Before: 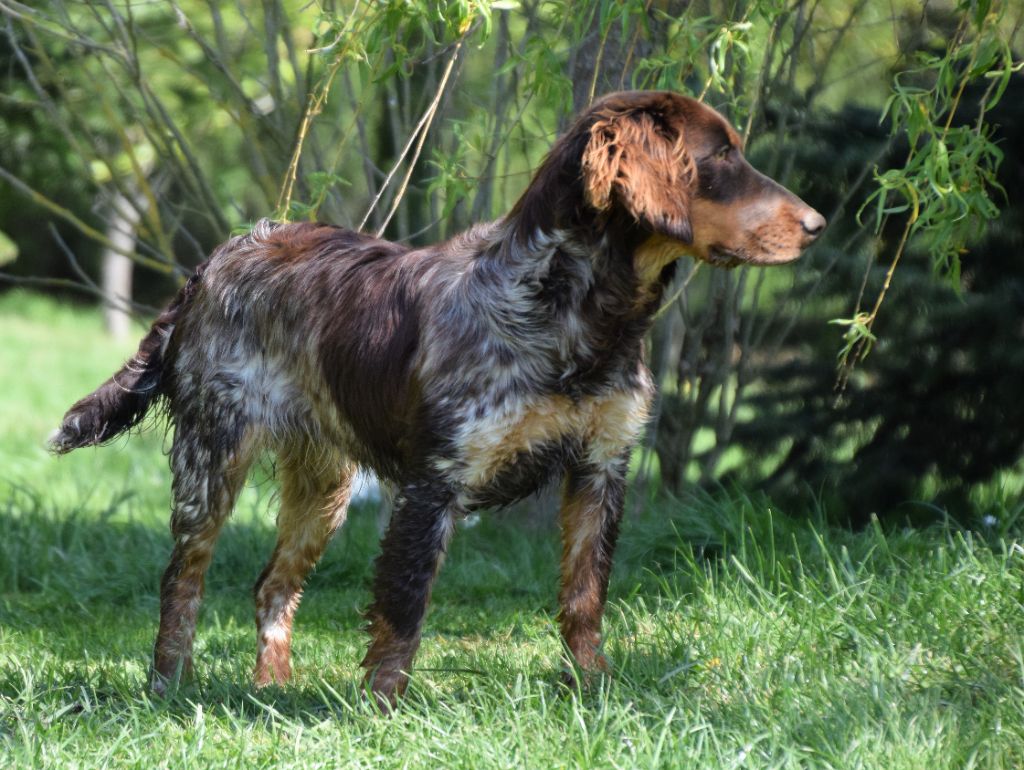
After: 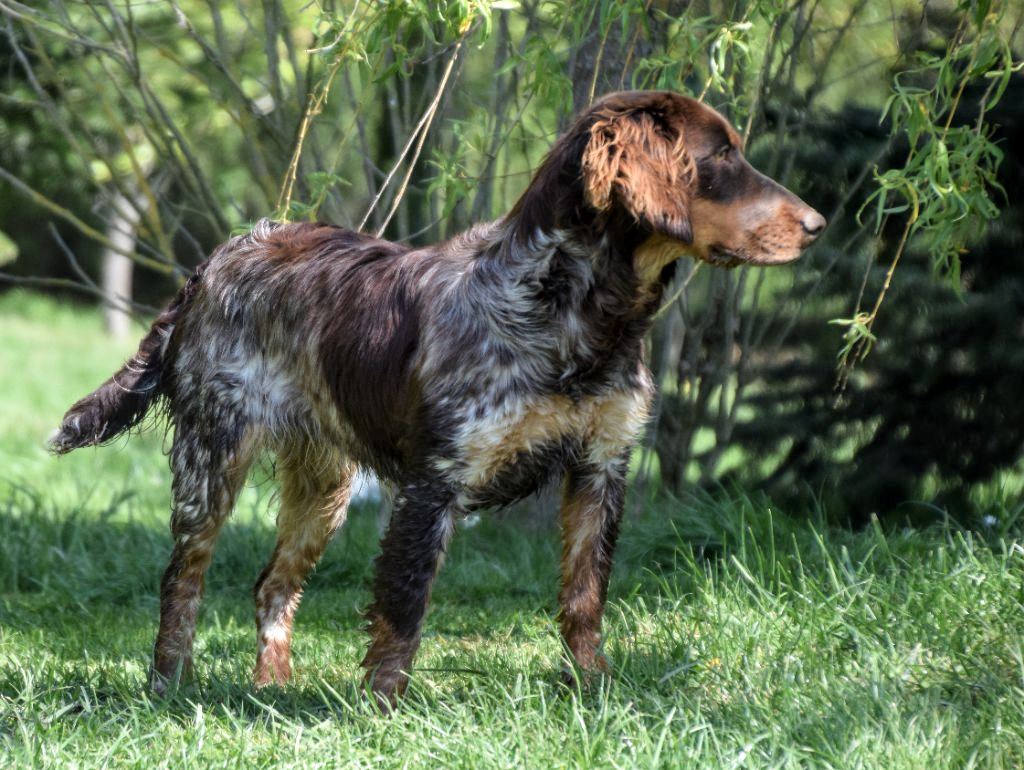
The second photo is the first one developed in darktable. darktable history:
contrast brightness saturation: saturation -0.06
local contrast: on, module defaults
